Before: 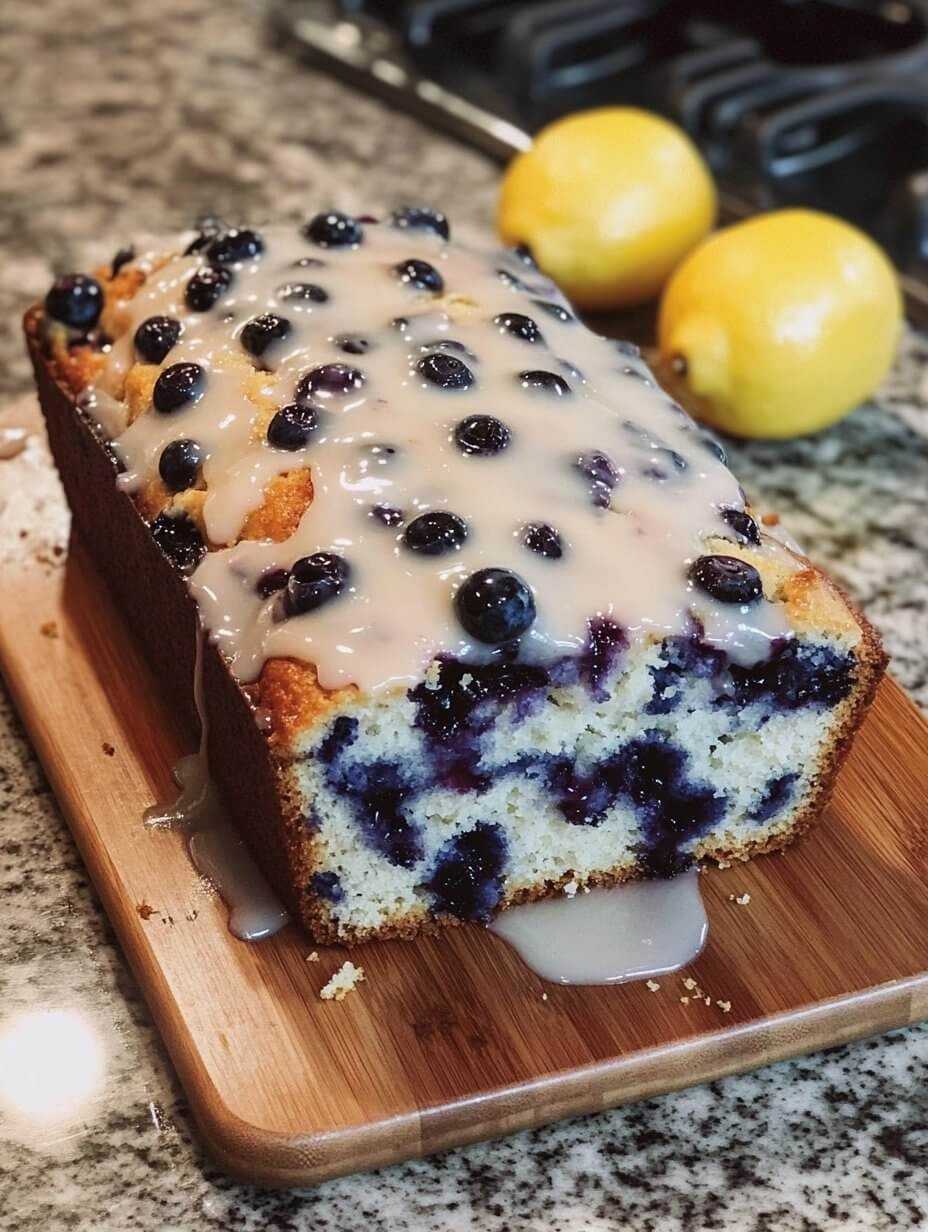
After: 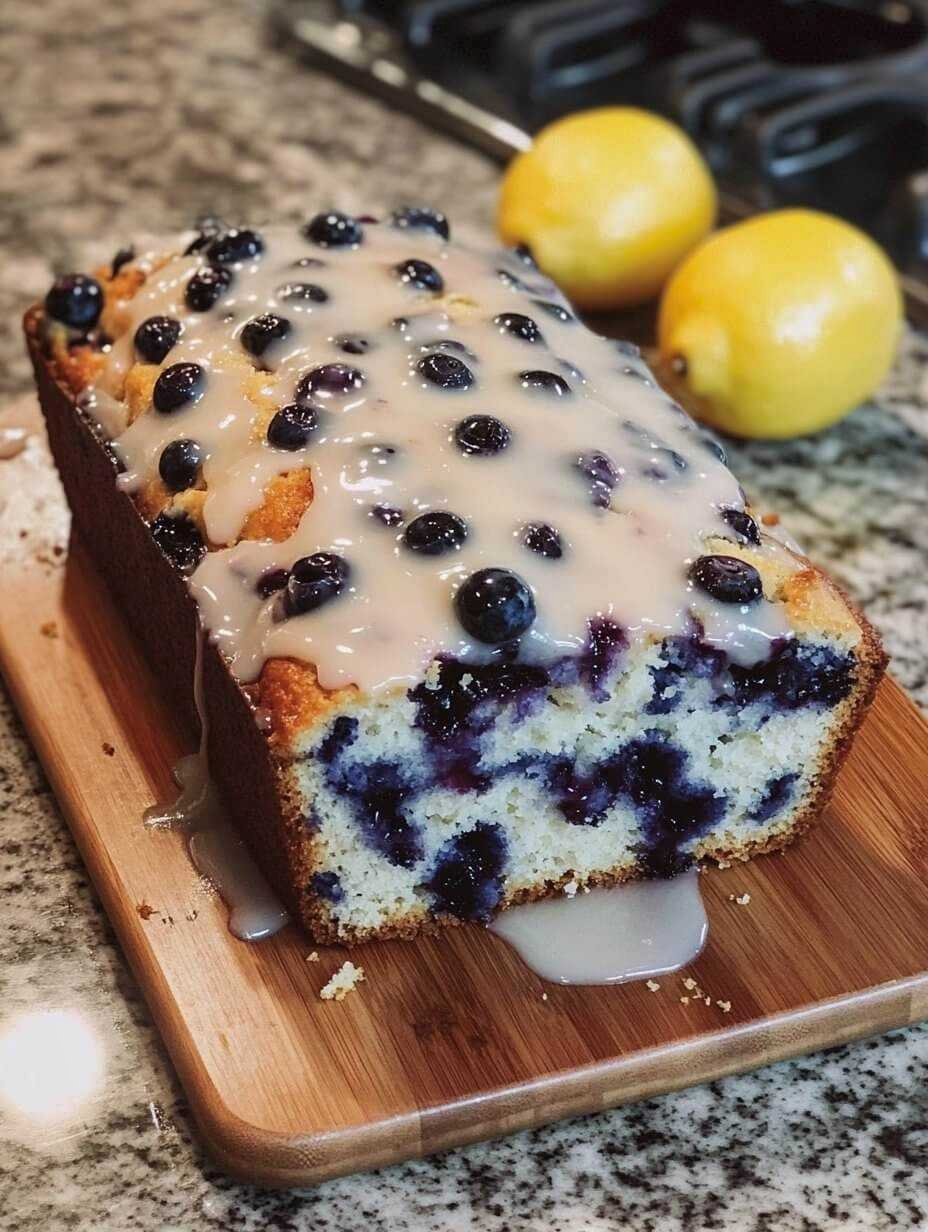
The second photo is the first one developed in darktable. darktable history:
shadows and highlights: shadows 10.96, white point adjustment 0.812, highlights -40.4
